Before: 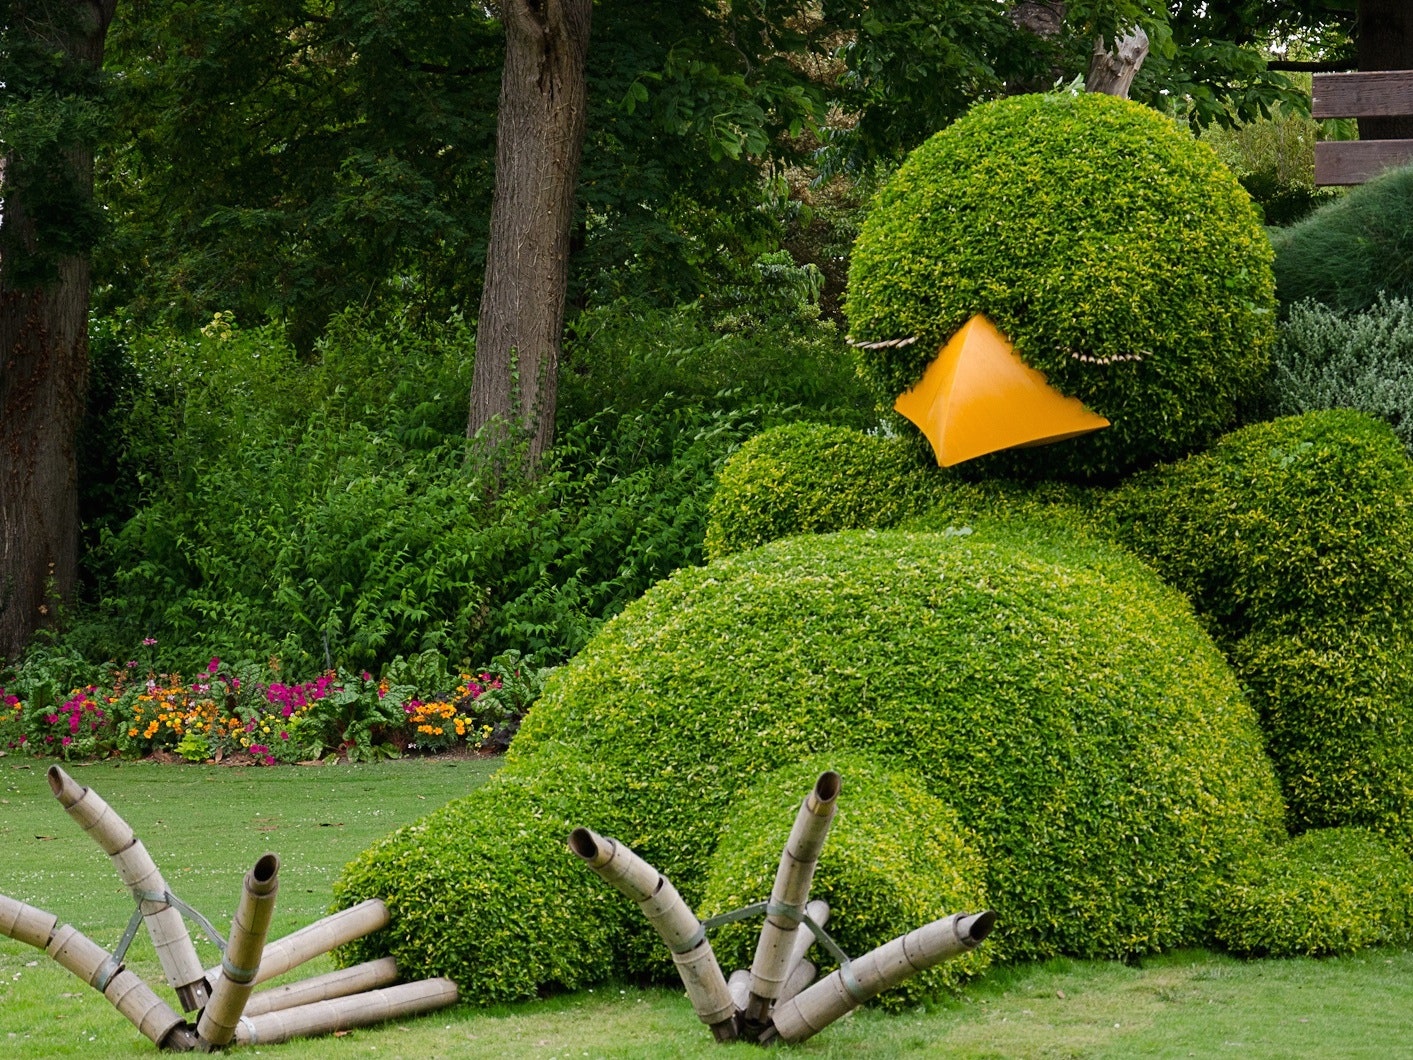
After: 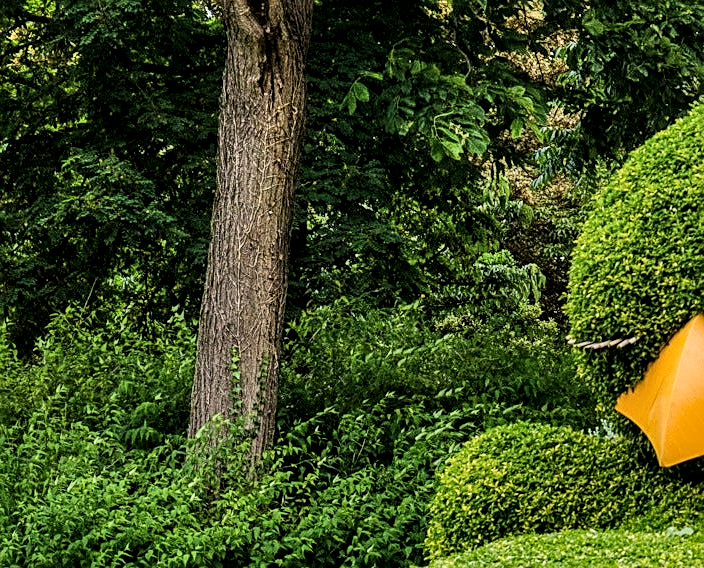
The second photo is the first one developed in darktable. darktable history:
shadows and highlights: white point adjustment 0.106, highlights -69.92, soften with gaussian
sharpen: on, module defaults
velvia: on, module defaults
crop: left 19.816%, right 30.302%, bottom 46.343%
tone curve: curves: ch0 [(0, 0) (0.004, 0.001) (0.133, 0.112) (0.325, 0.362) (0.832, 0.893) (1, 1)], color space Lab, linked channels, preserve colors none
exposure: exposure -0.443 EV, compensate highlight preservation false
local contrast: detail 150%
